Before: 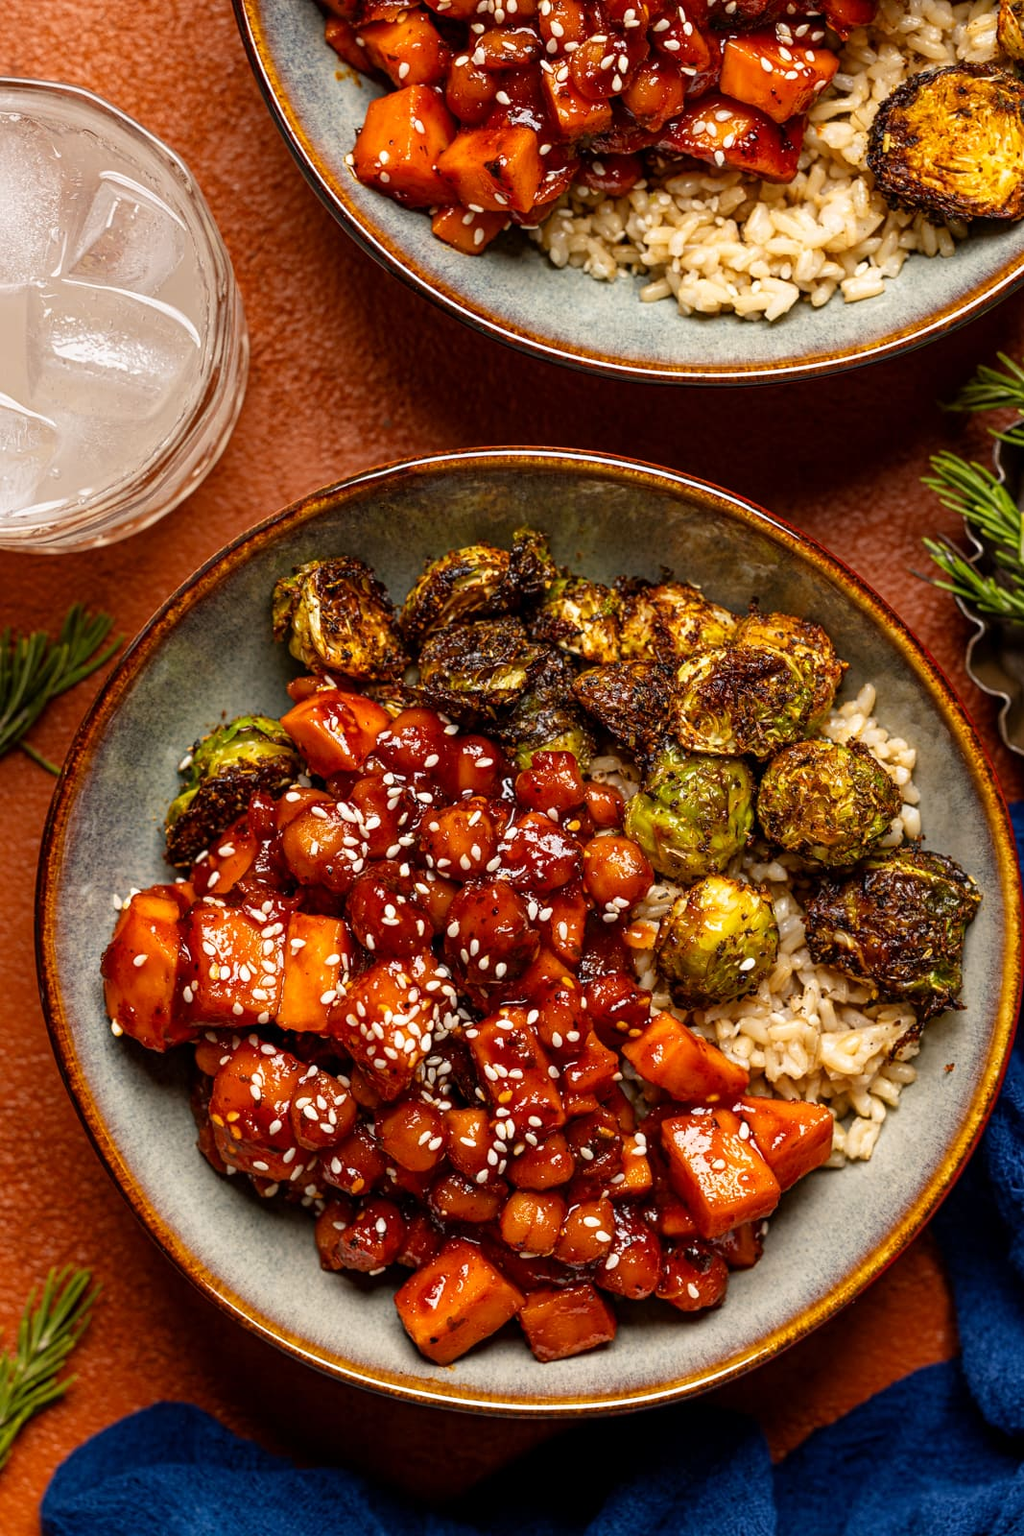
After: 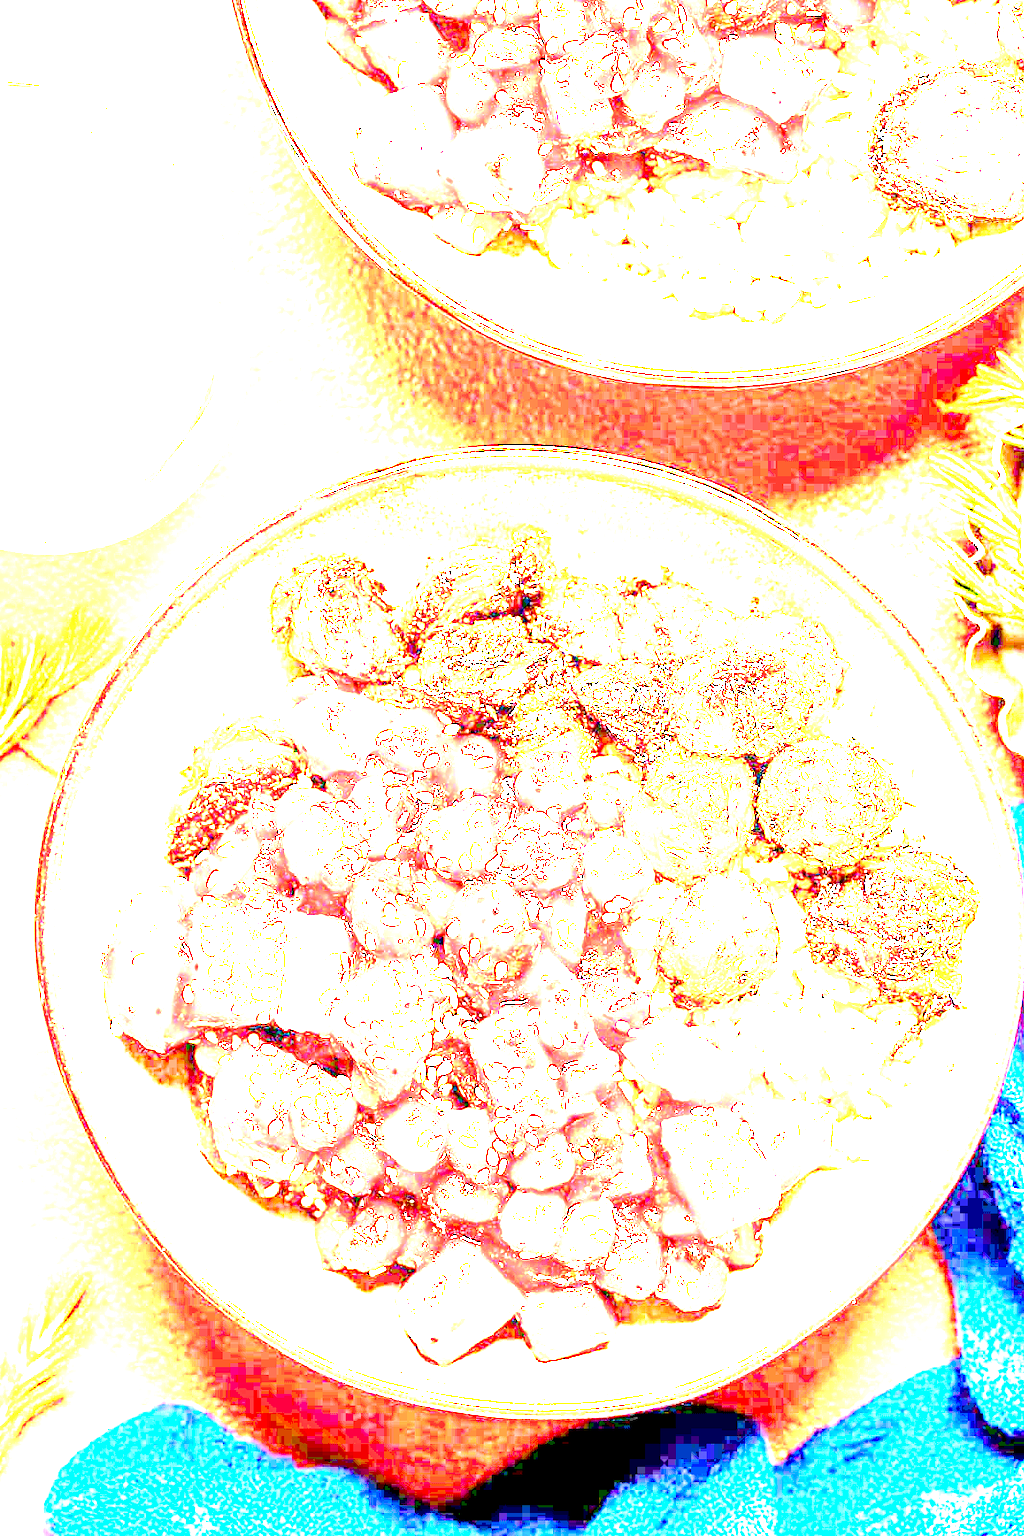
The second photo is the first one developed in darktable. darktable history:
color balance rgb: perceptual saturation grading › global saturation 20%, perceptual saturation grading › highlights -25.678%, perceptual saturation grading › shadows 49.493%, global vibrance 20%
exposure: exposure 7.996 EV, compensate highlight preservation false
